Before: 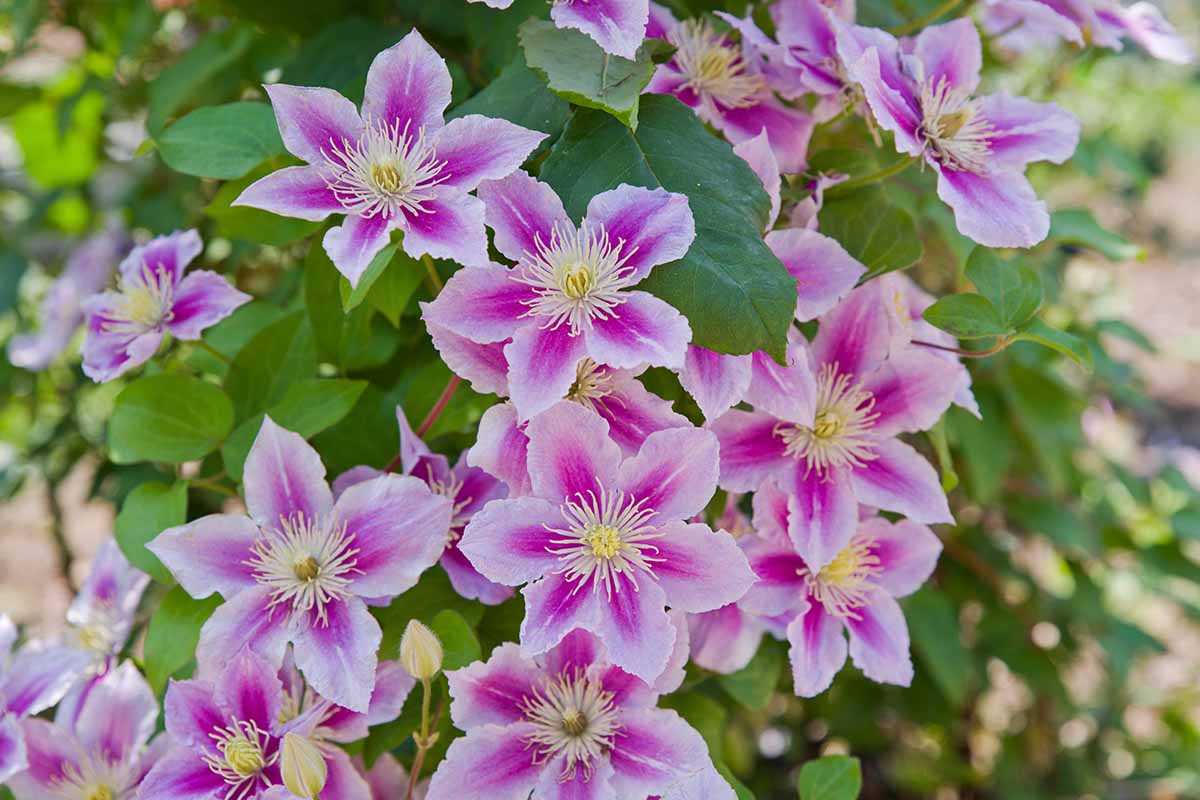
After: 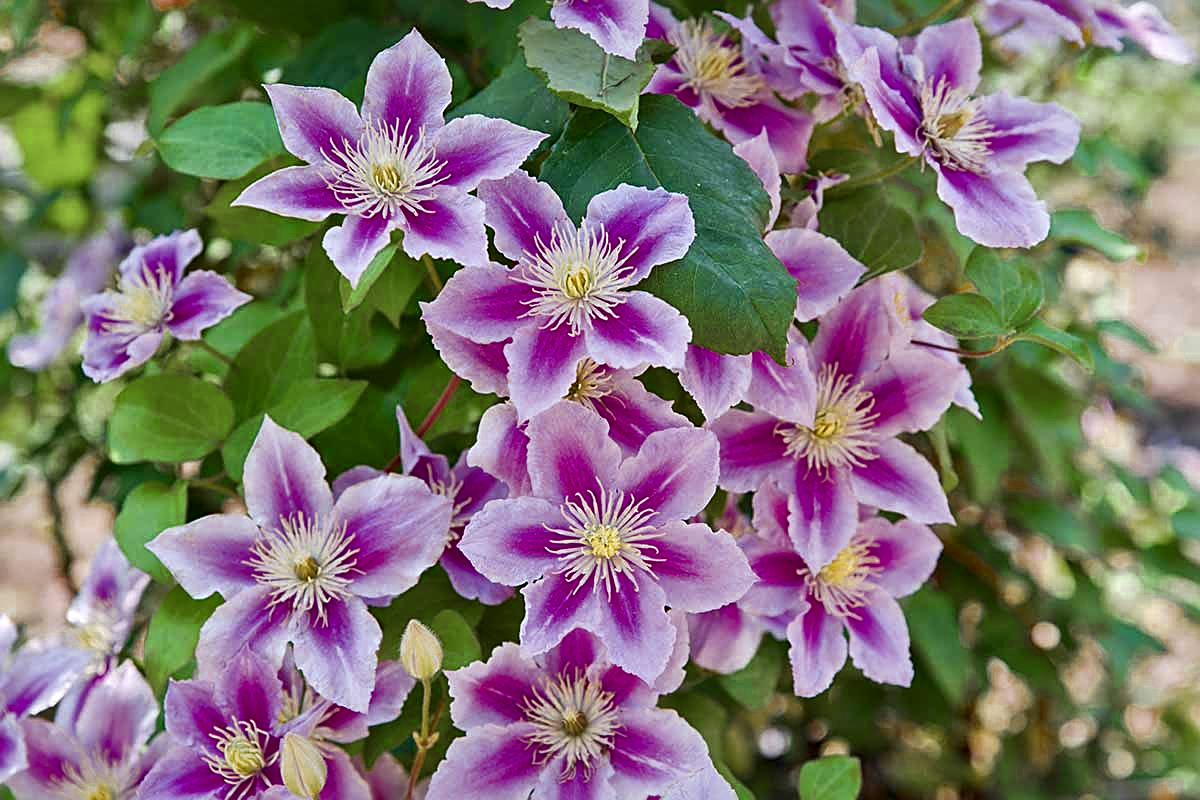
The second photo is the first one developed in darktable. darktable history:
sharpen: on, module defaults
local contrast: mode bilateral grid, contrast 25, coarseness 60, detail 151%, midtone range 0.2
color zones: curves: ch0 [(0.11, 0.396) (0.195, 0.36) (0.25, 0.5) (0.303, 0.412) (0.357, 0.544) (0.75, 0.5) (0.967, 0.328)]; ch1 [(0, 0.468) (0.112, 0.512) (0.202, 0.6) (0.25, 0.5) (0.307, 0.352) (0.357, 0.544) (0.75, 0.5) (0.963, 0.524)]
